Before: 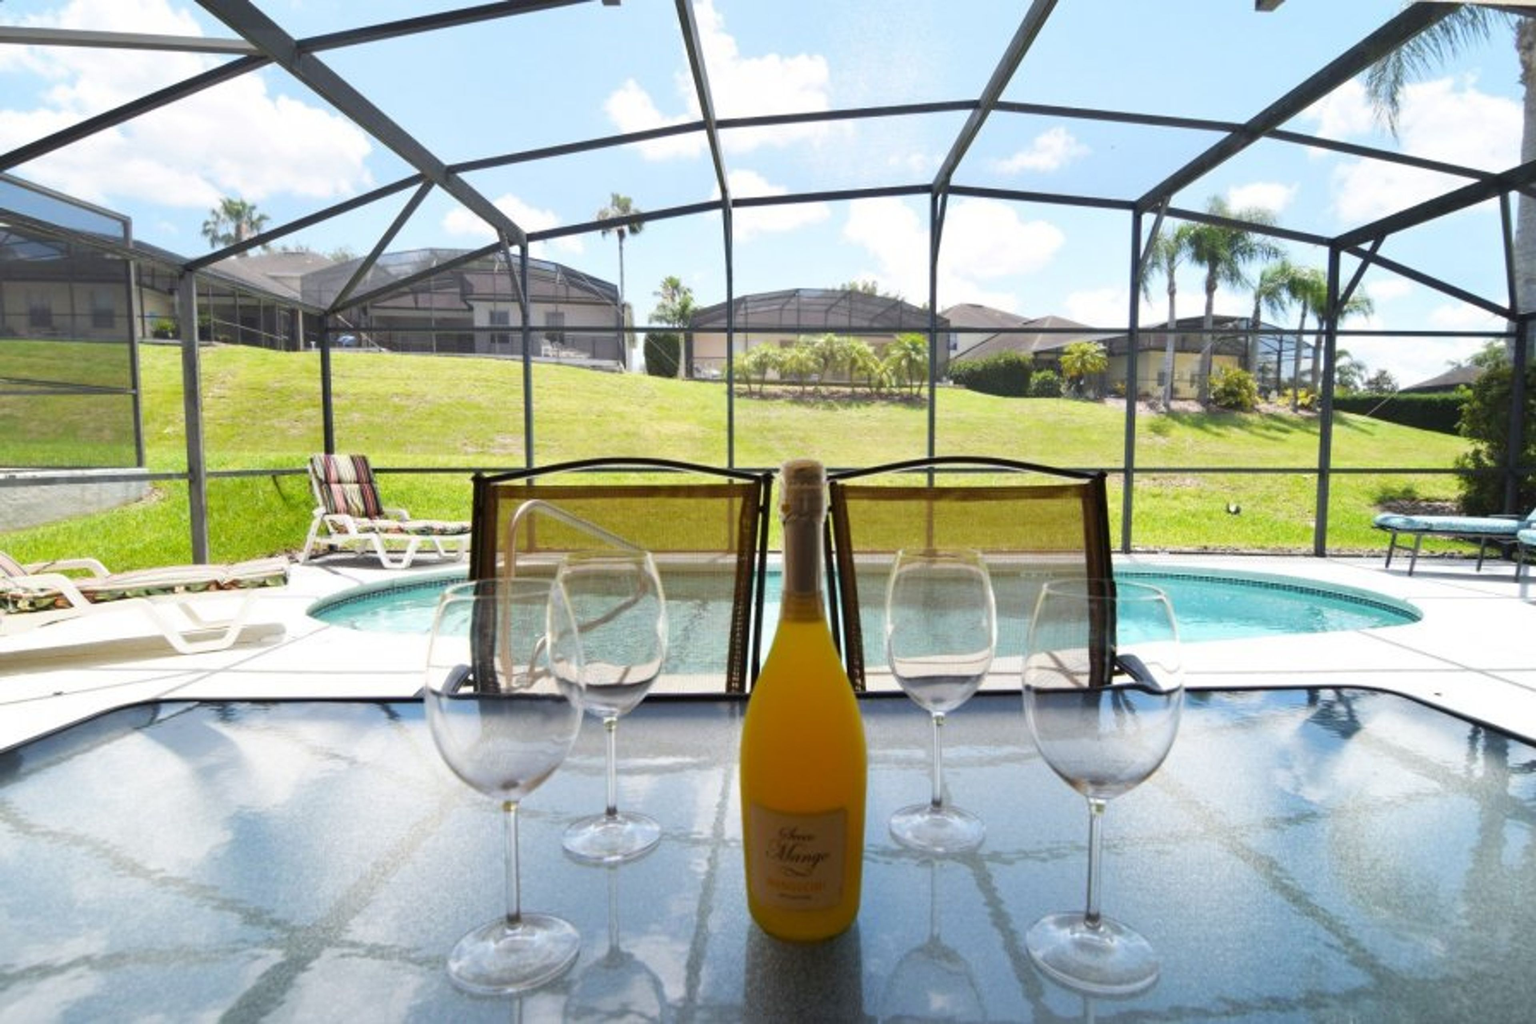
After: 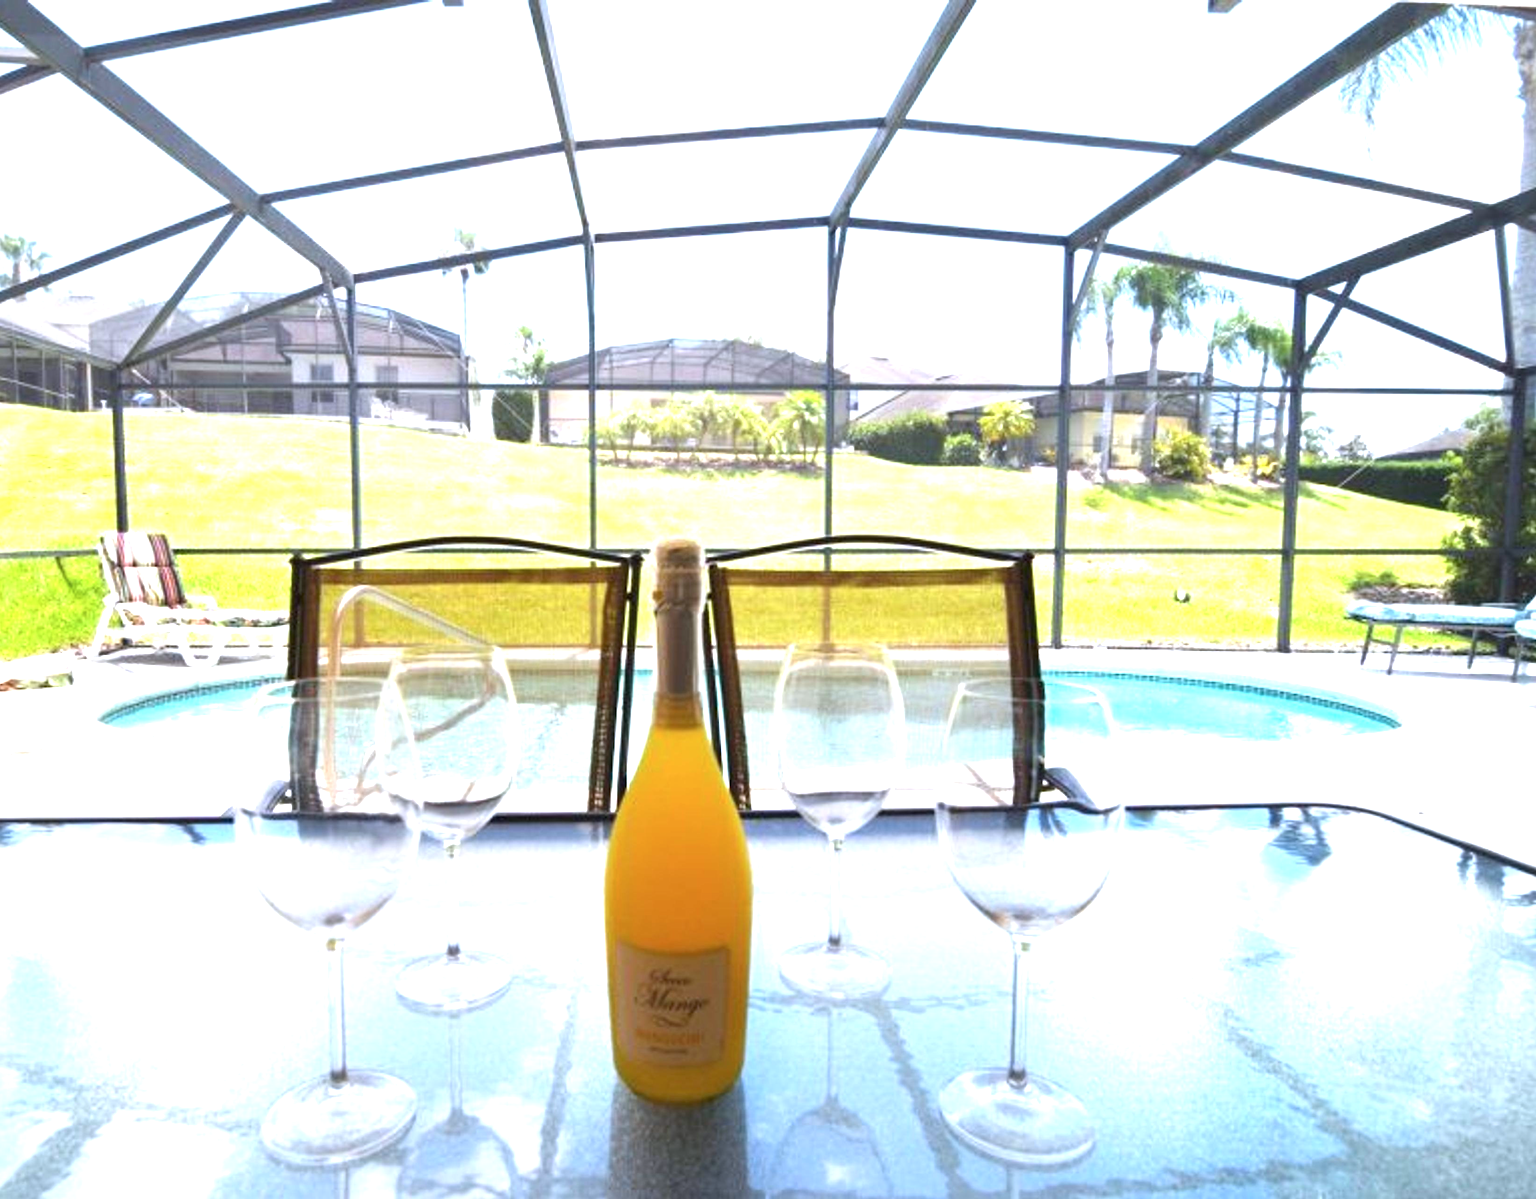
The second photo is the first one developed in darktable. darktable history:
crop and rotate: left 14.642%
exposure: black level correction 0, exposure 1.388 EV, compensate highlight preservation false
color calibration: illuminant as shot in camera, x 0.358, y 0.373, temperature 4628.91 K
